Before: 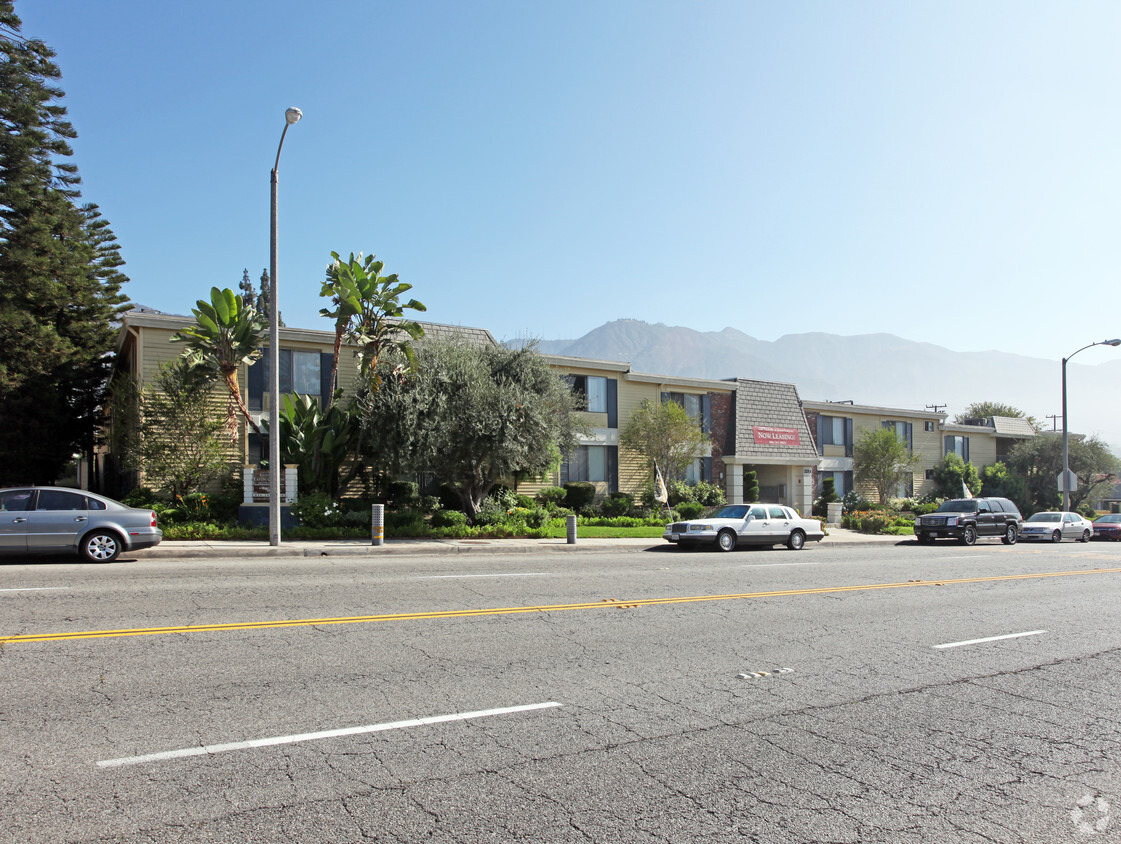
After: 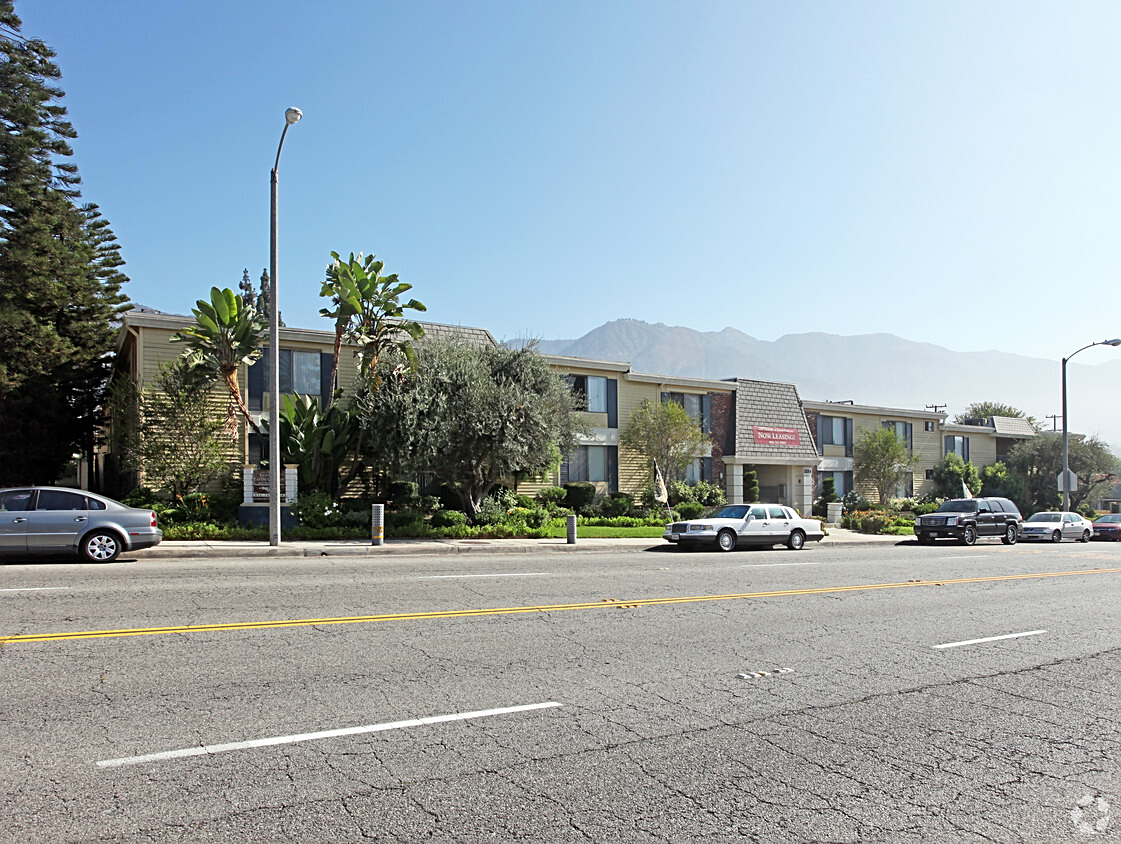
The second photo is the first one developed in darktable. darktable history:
tone equalizer: on, module defaults
sharpen: radius 1.927
